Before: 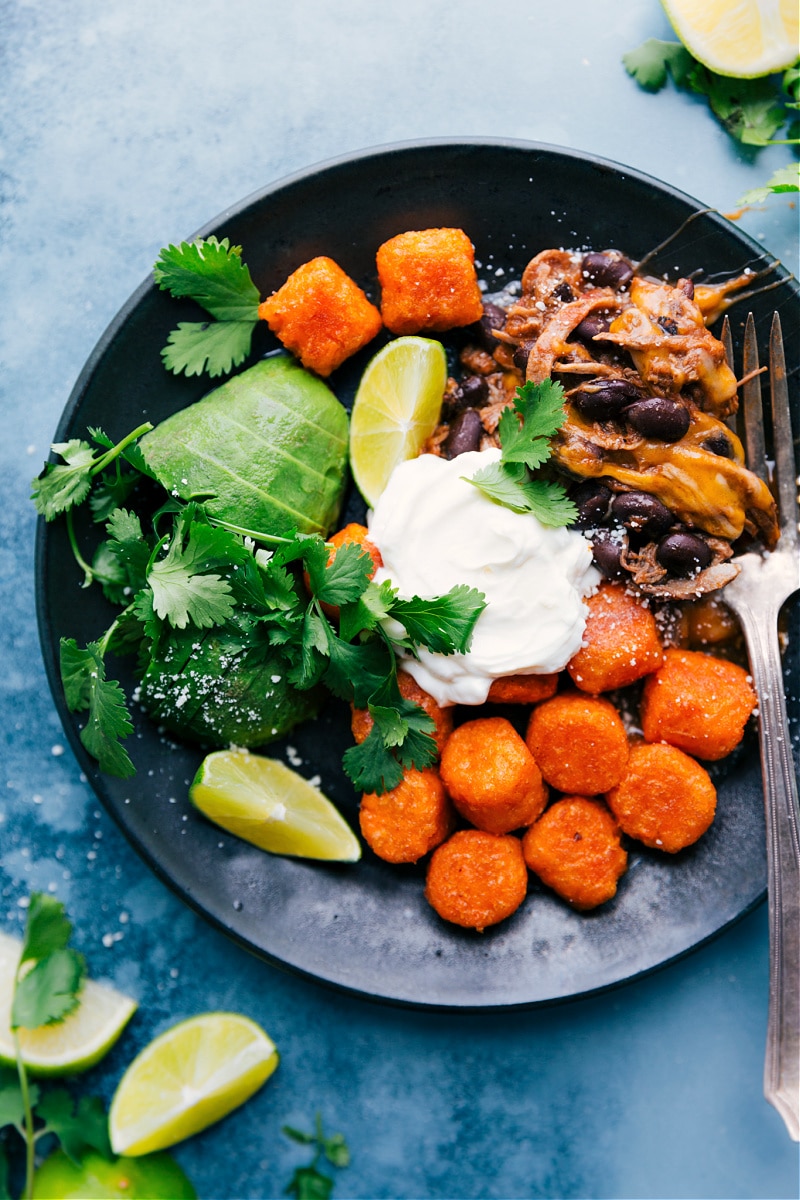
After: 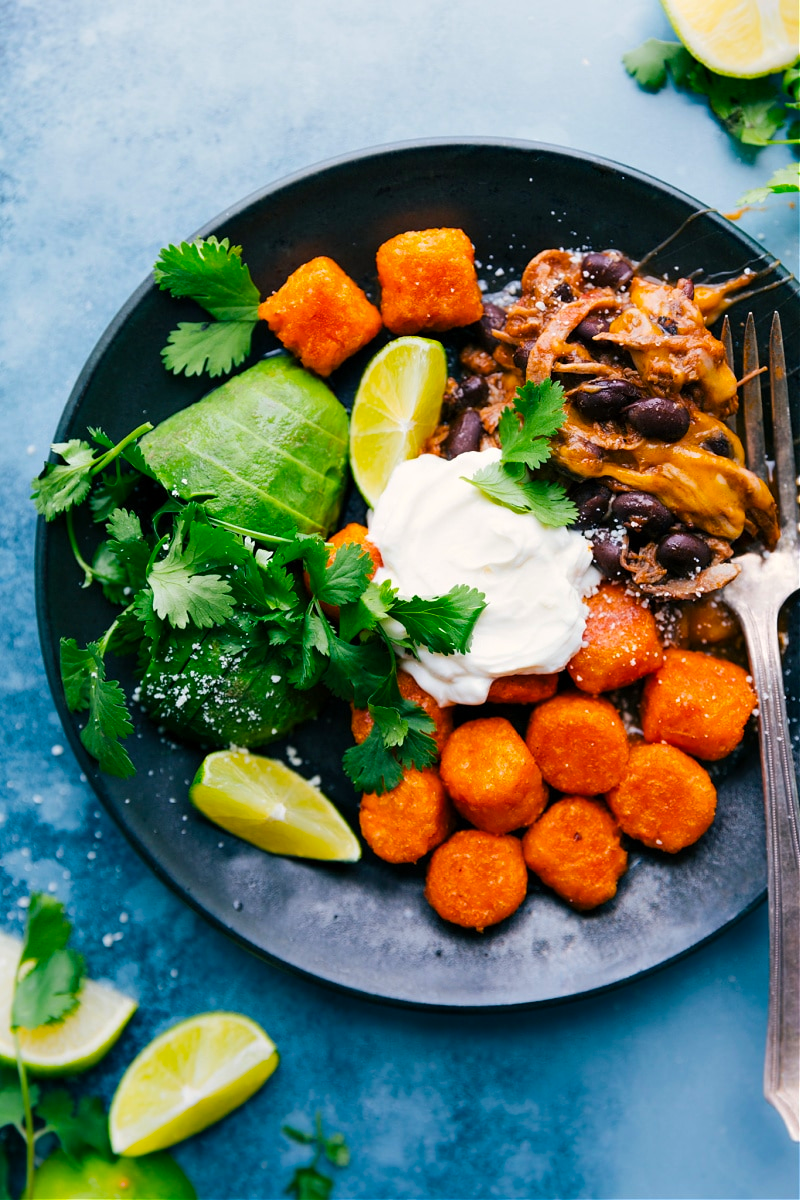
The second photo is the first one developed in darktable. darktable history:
color balance rgb: shadows lift › chroma 0.992%, shadows lift › hue 115.84°, perceptual saturation grading › global saturation 25.622%
